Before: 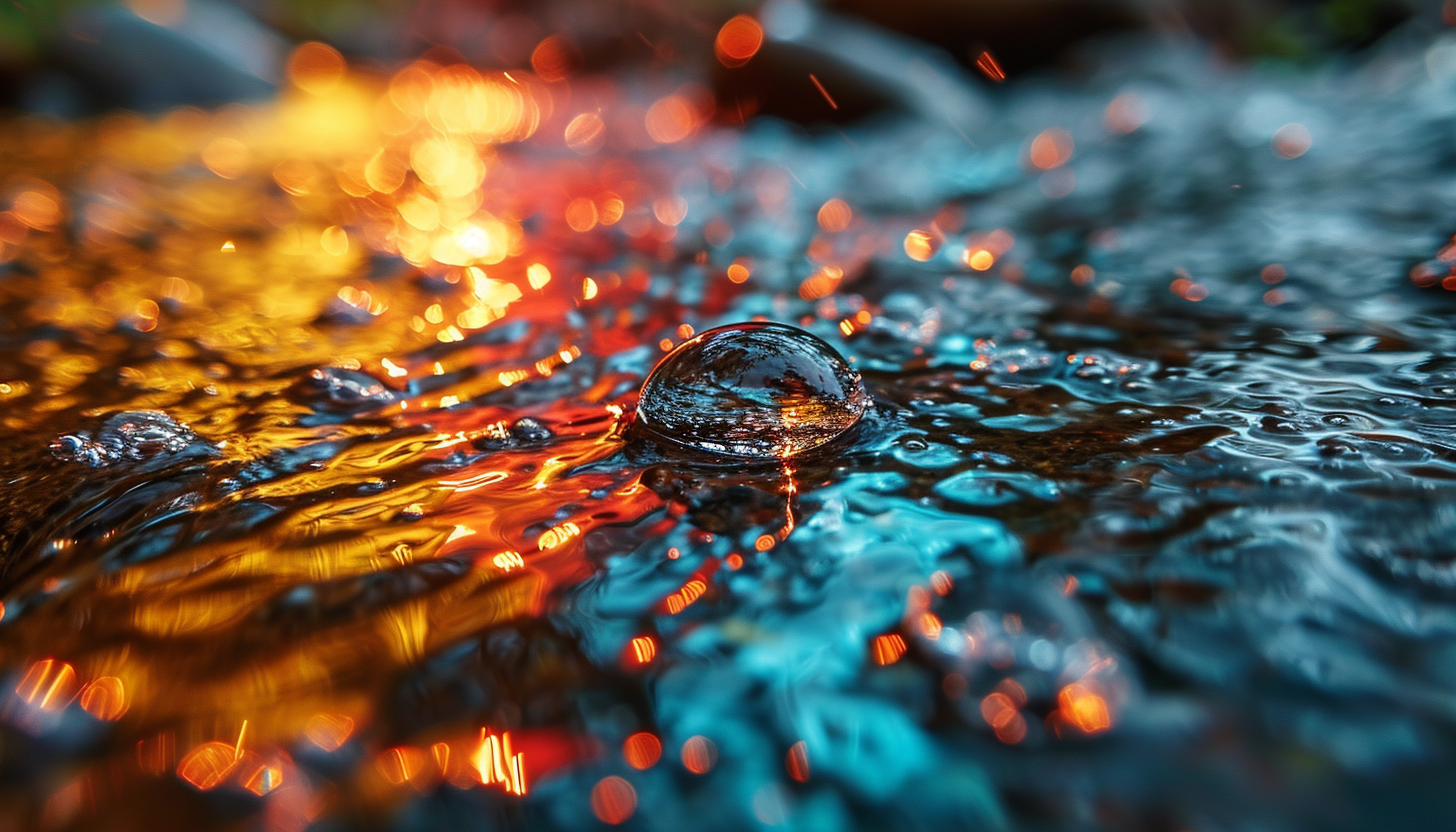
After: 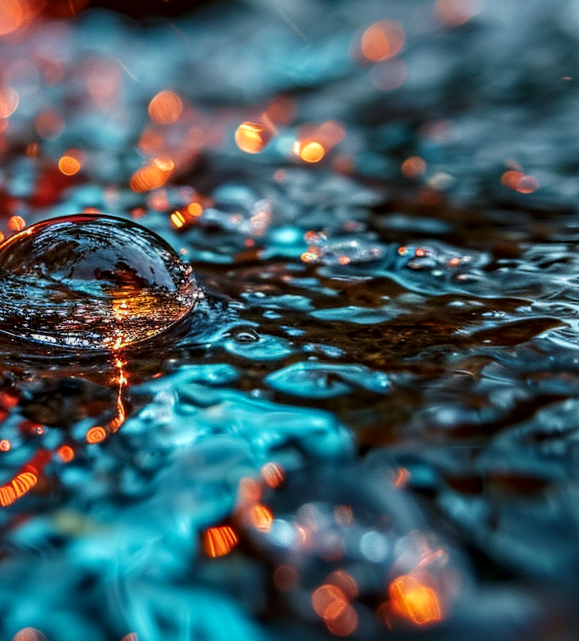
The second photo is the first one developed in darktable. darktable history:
local contrast: on, module defaults
crop: left 45.99%, top 13.027%, right 14.204%, bottom 9.813%
haze removal: compatibility mode true, adaptive false
